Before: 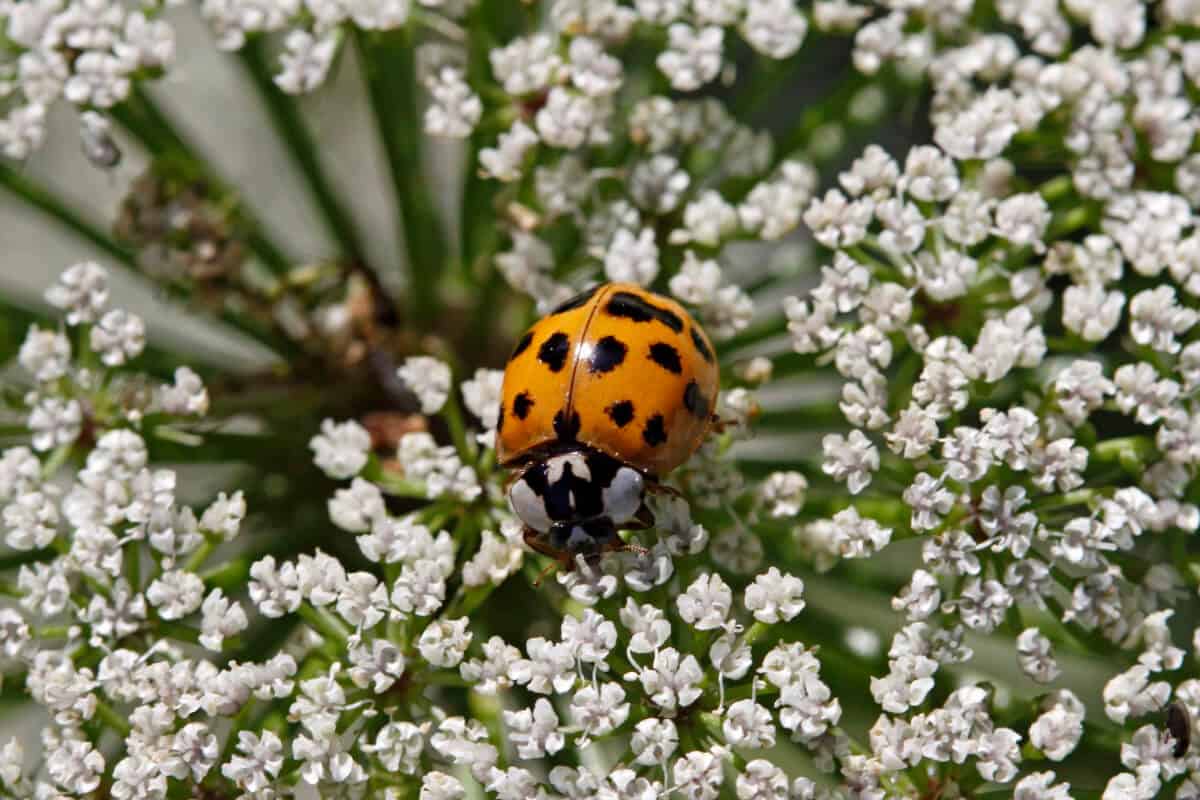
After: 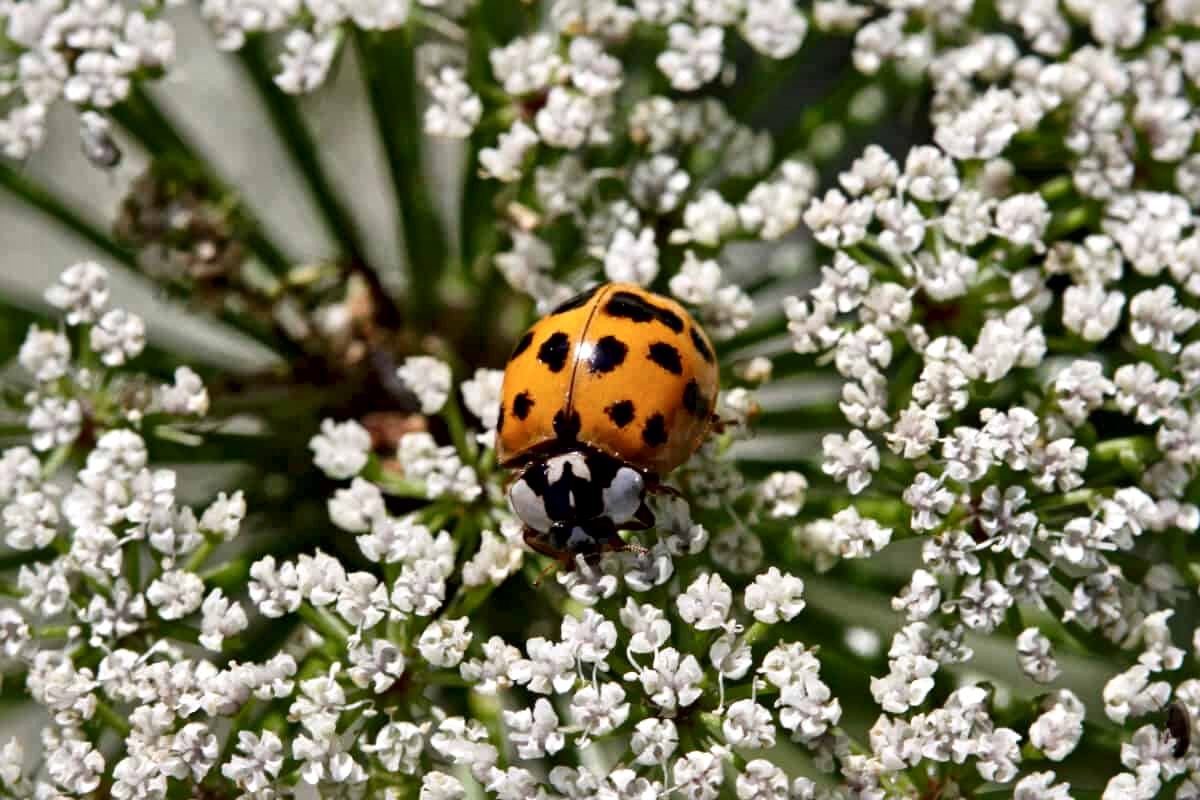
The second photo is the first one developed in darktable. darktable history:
local contrast: mode bilateral grid, contrast 69, coarseness 75, detail 180%, midtone range 0.2
